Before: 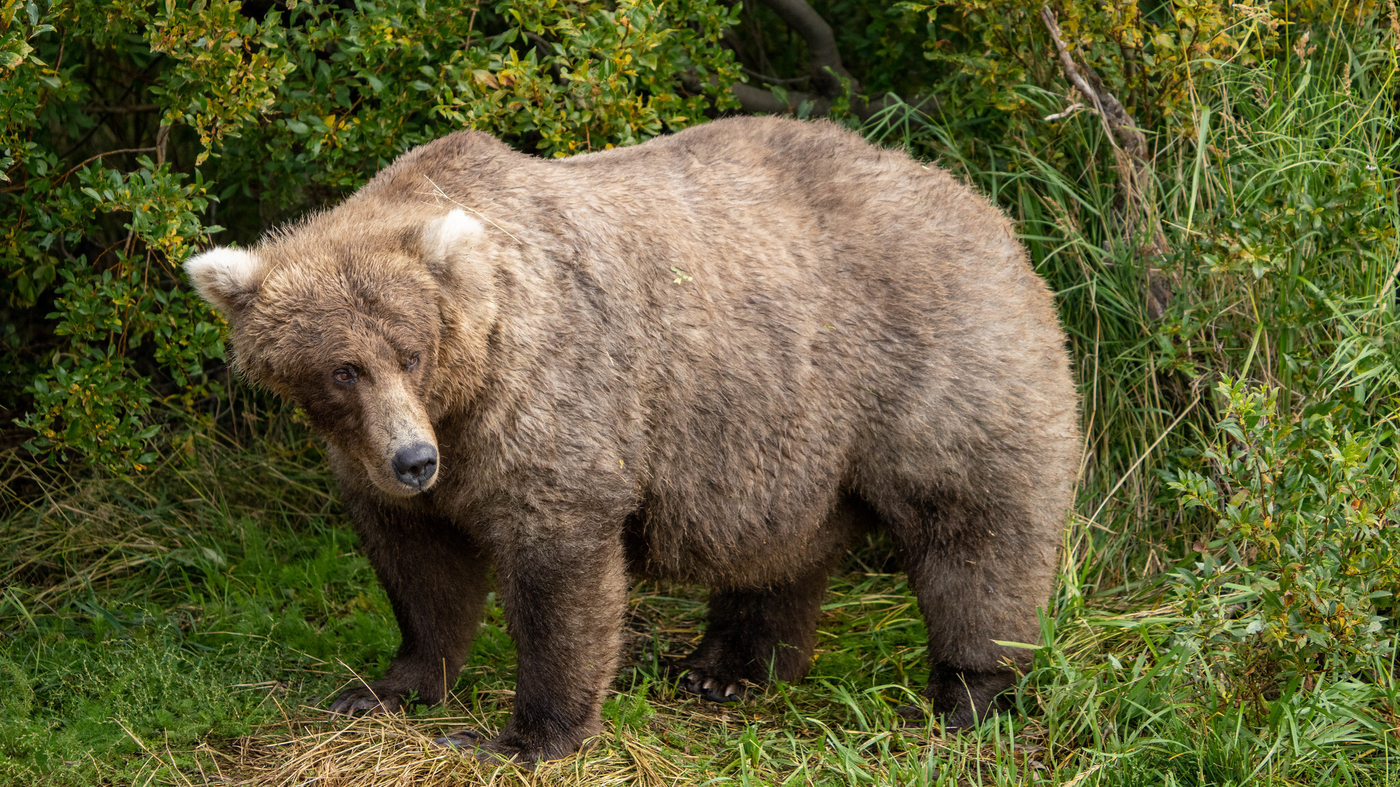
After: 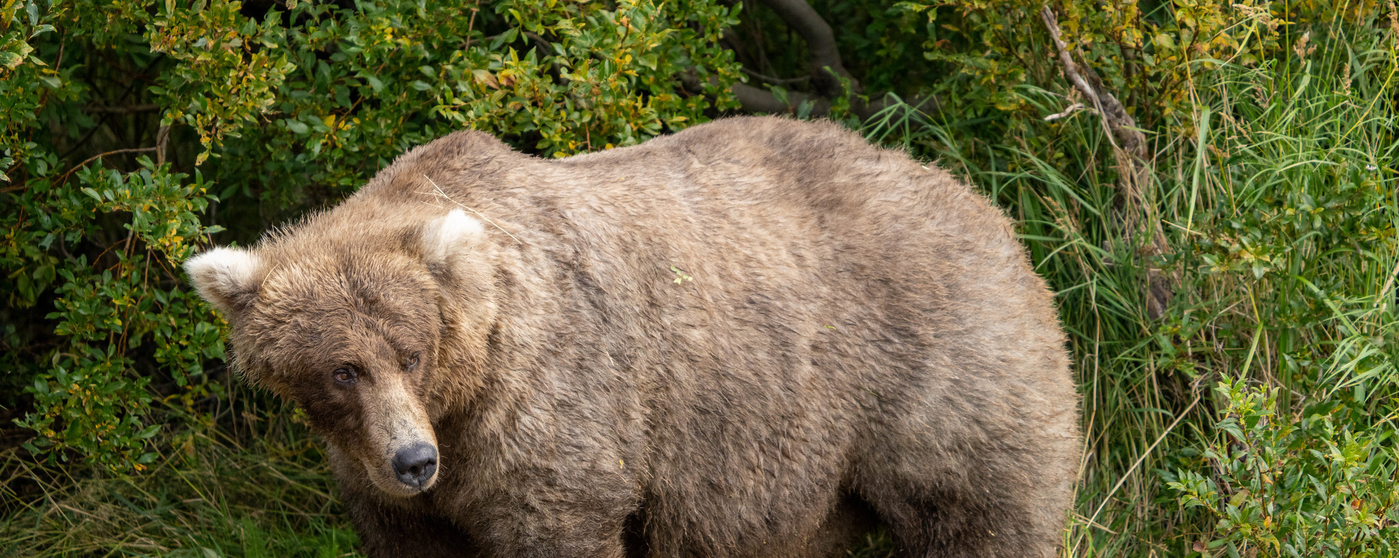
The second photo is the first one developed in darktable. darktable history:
crop: right 0%, bottom 29.071%
